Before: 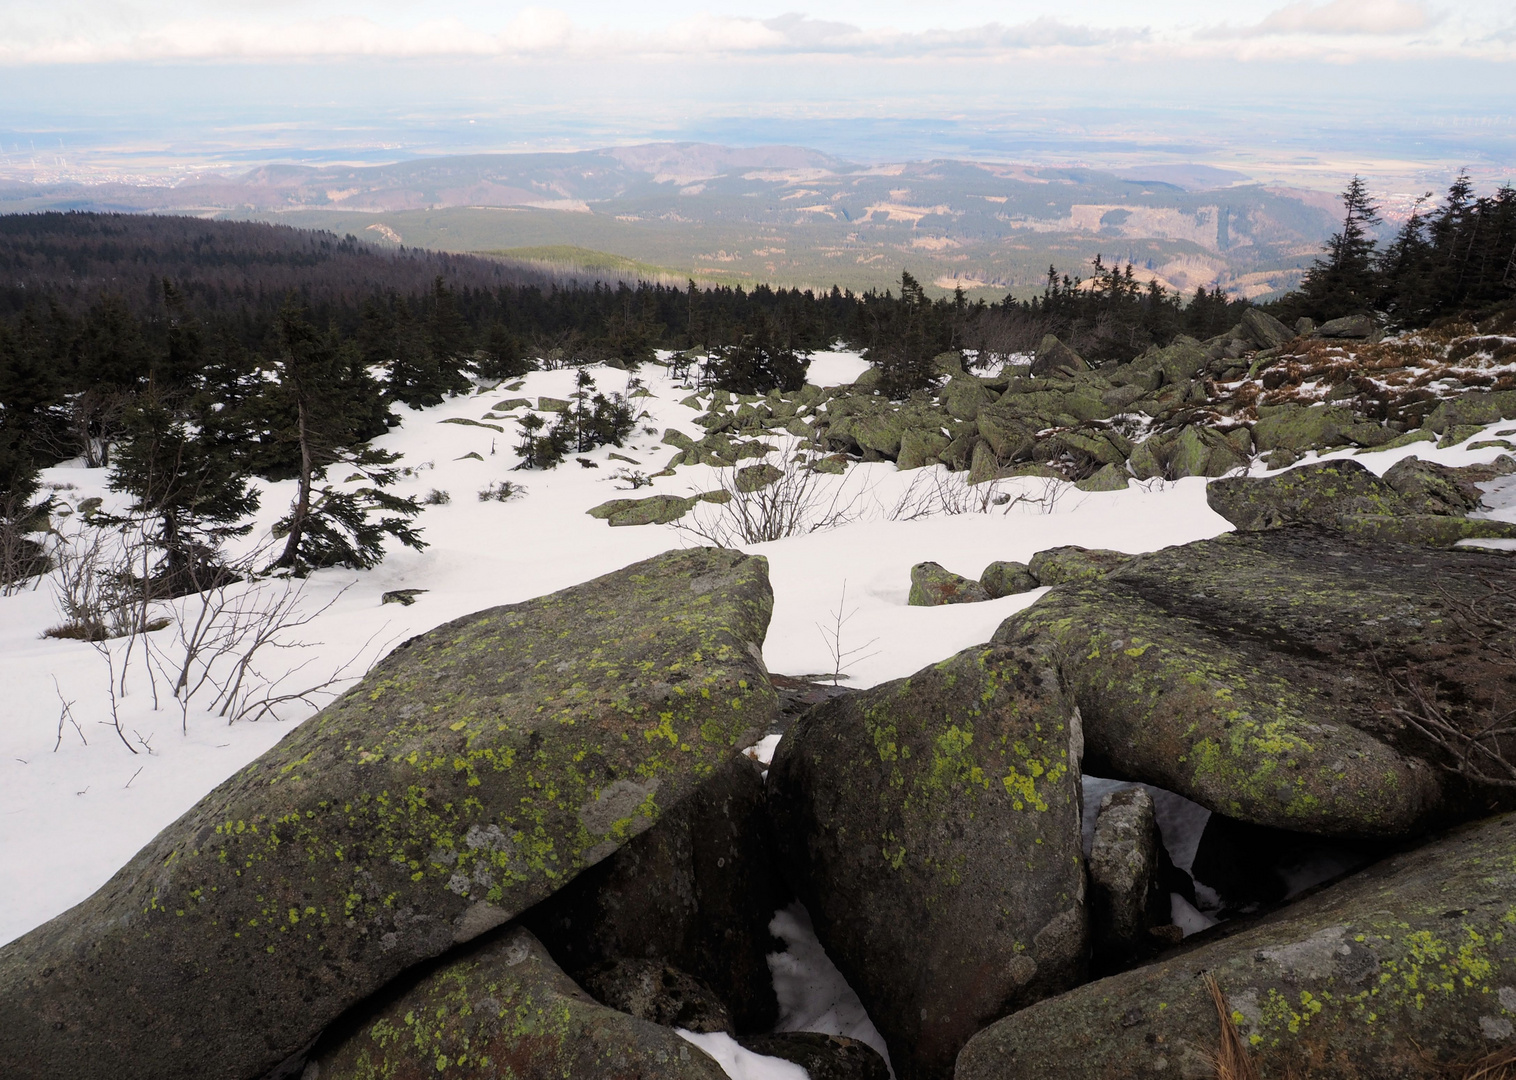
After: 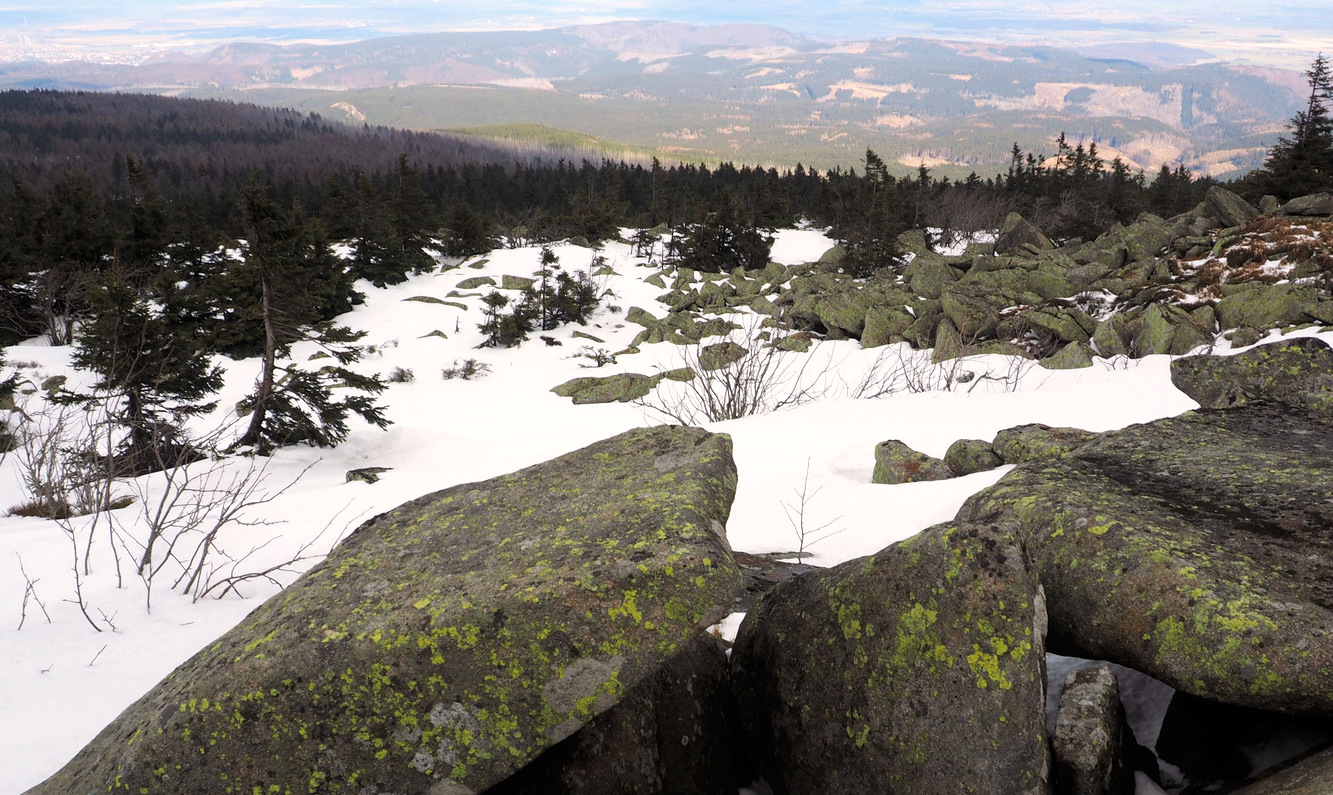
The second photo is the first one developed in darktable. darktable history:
crop and rotate: left 2.425%, top 11.305%, right 9.6%, bottom 15.08%
exposure: exposure 0.3 EV, compensate highlight preservation false
local contrast: mode bilateral grid, contrast 15, coarseness 36, detail 105%, midtone range 0.2
